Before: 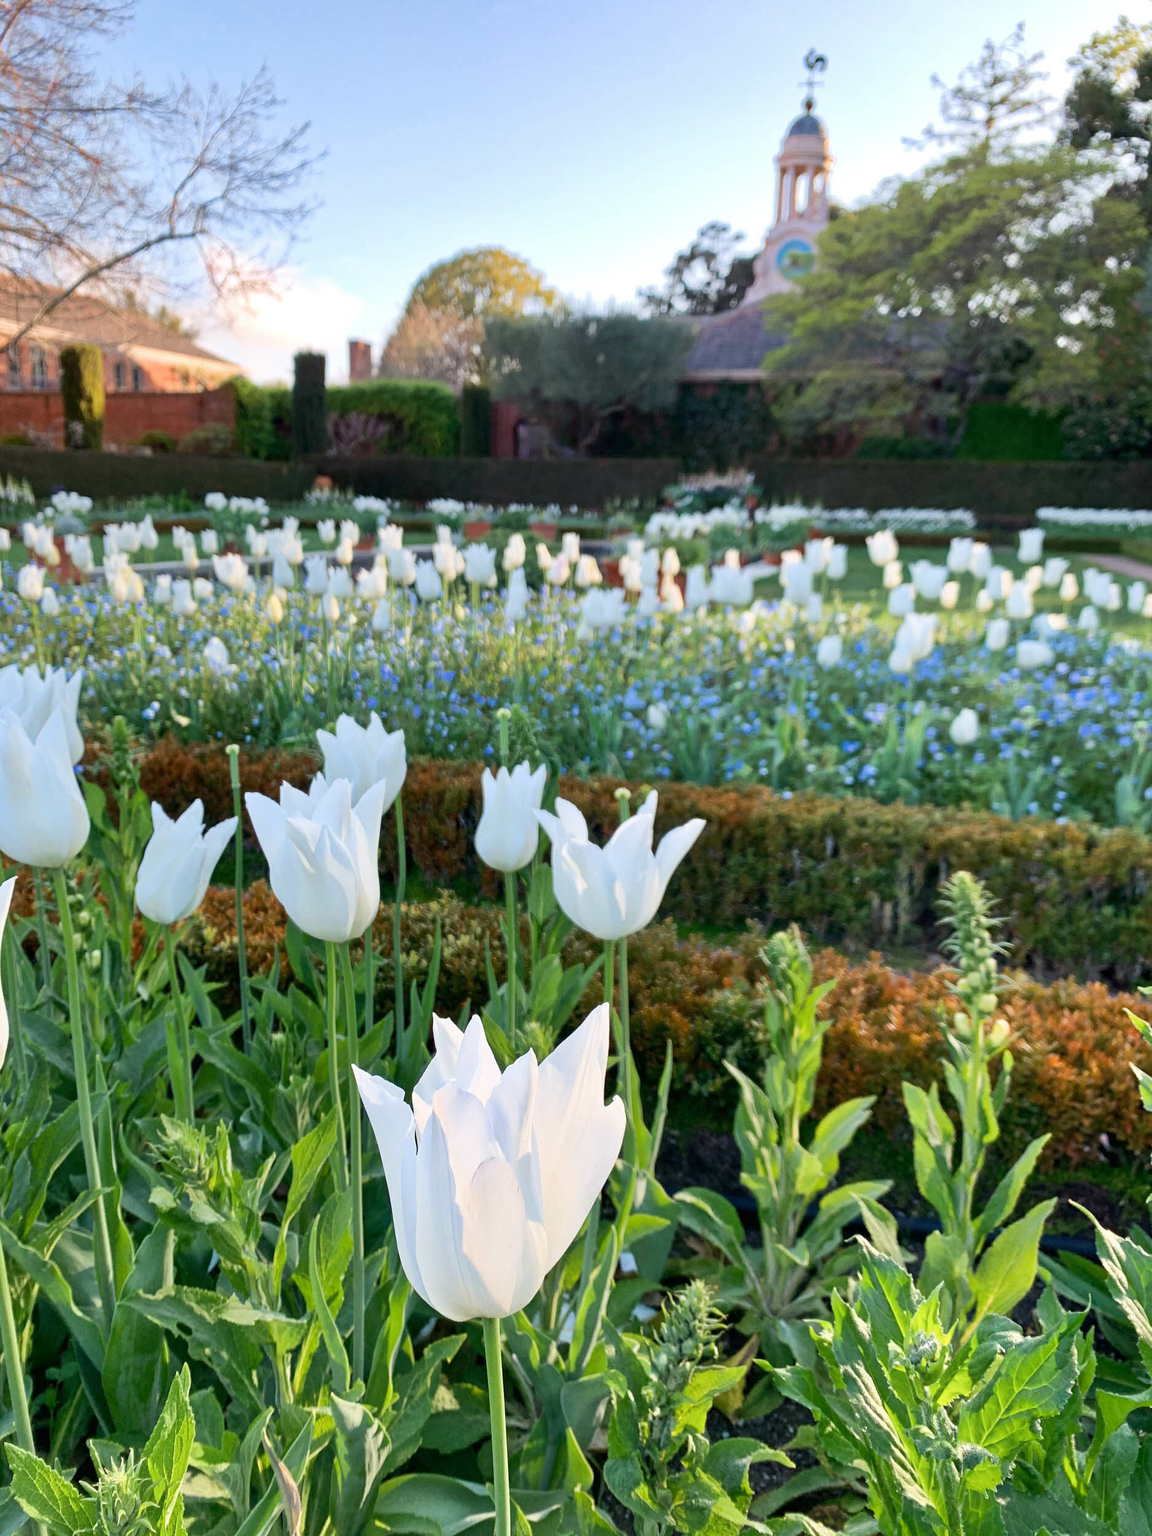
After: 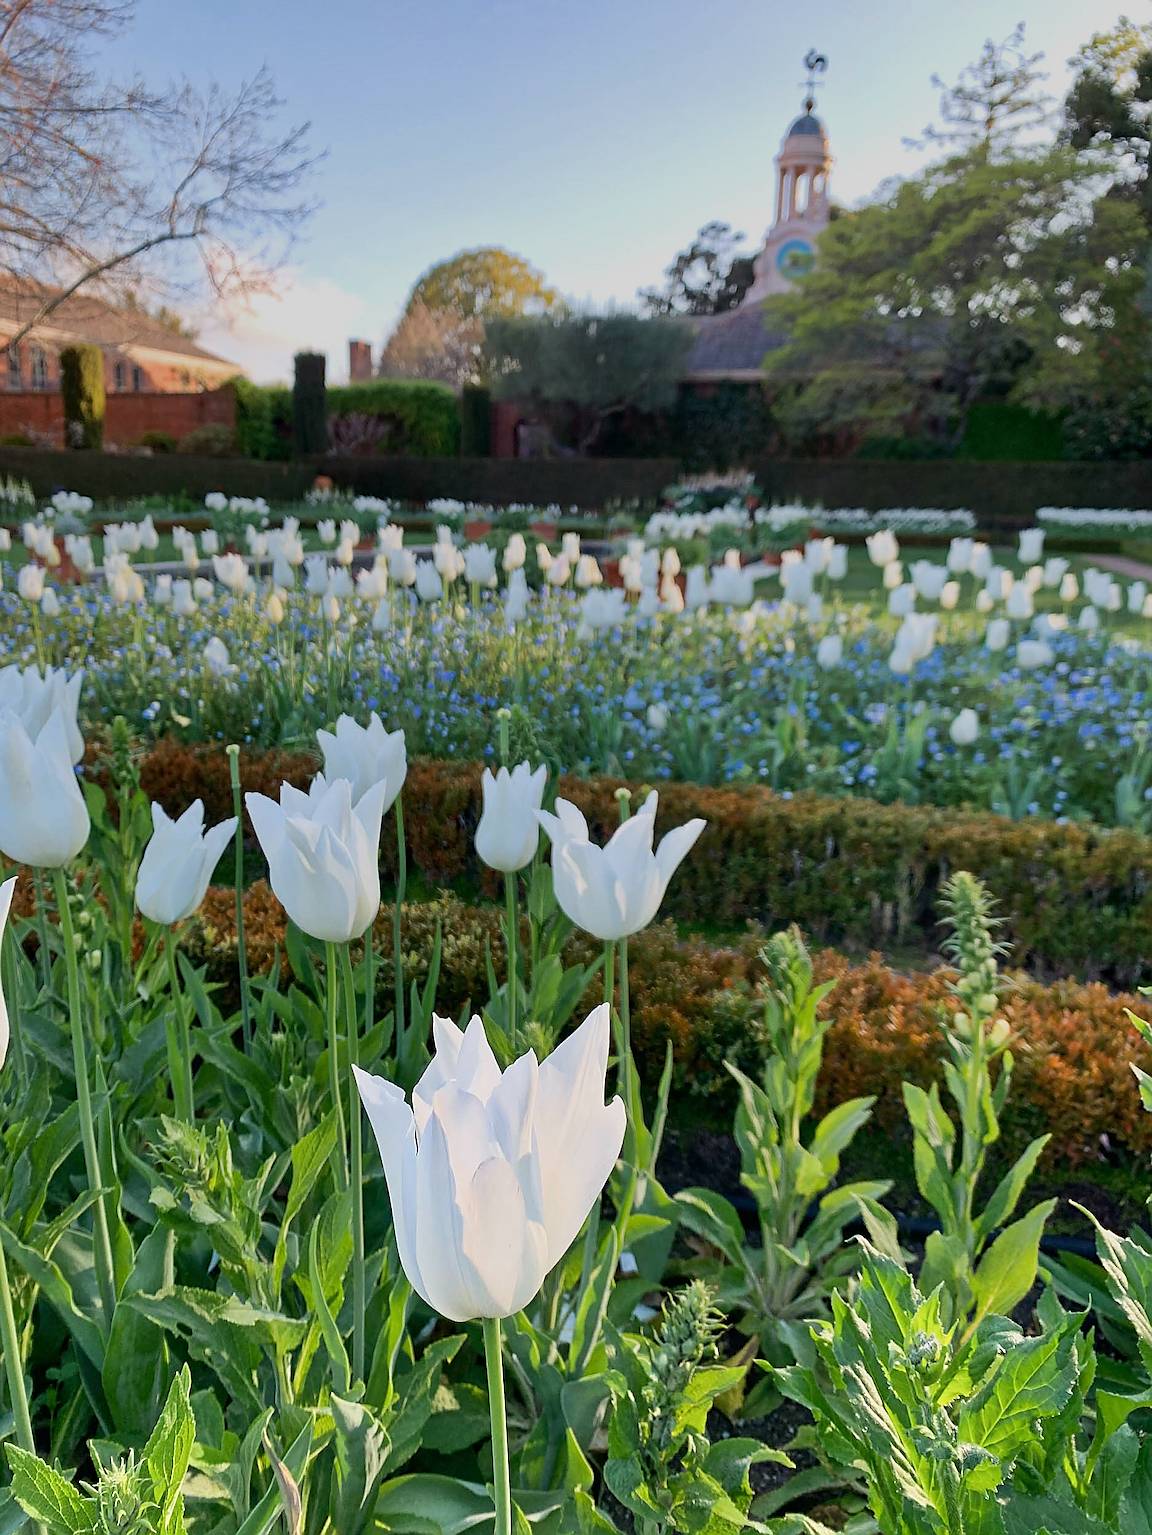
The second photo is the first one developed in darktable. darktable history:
graduated density: rotation 5.63°, offset 76.9
sharpen: radius 1.4, amount 1.25, threshold 0.7
